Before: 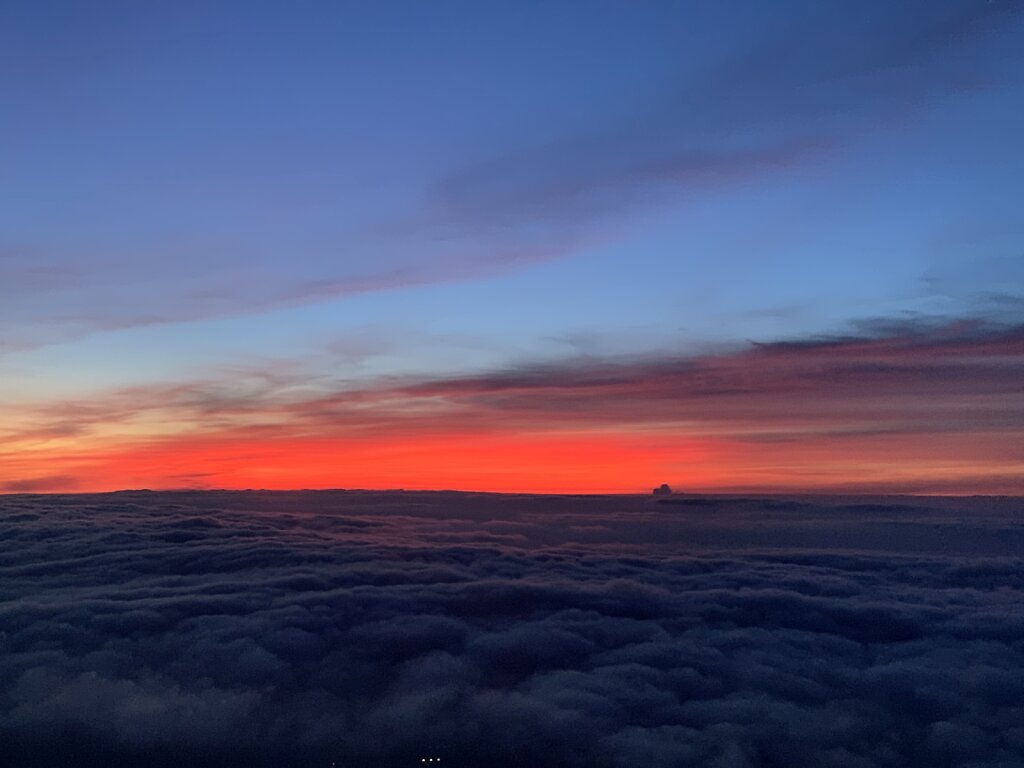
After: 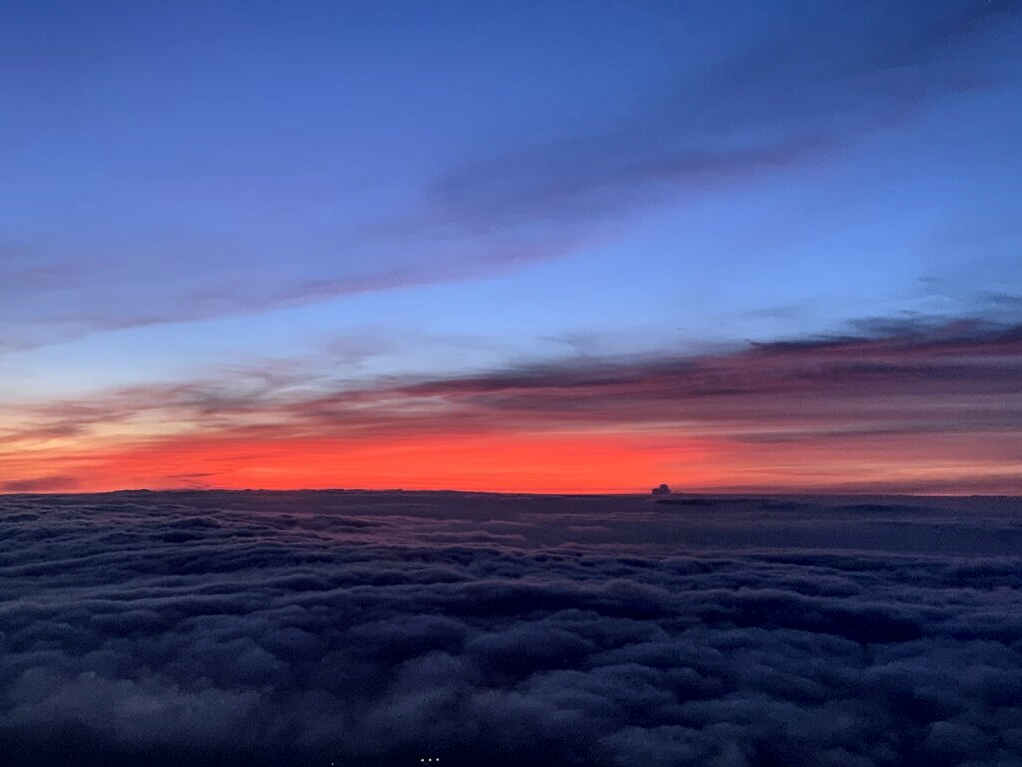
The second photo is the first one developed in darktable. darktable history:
white balance: red 0.967, blue 1.119, emerald 0.756
local contrast: highlights 61%, detail 143%, midtone range 0.428
crop and rotate: left 0.126%
